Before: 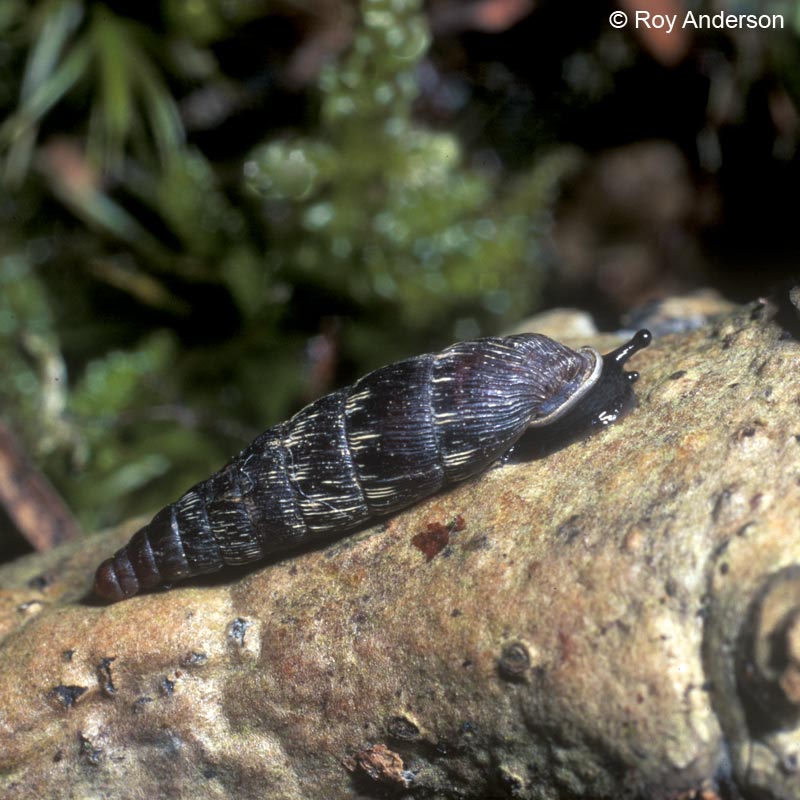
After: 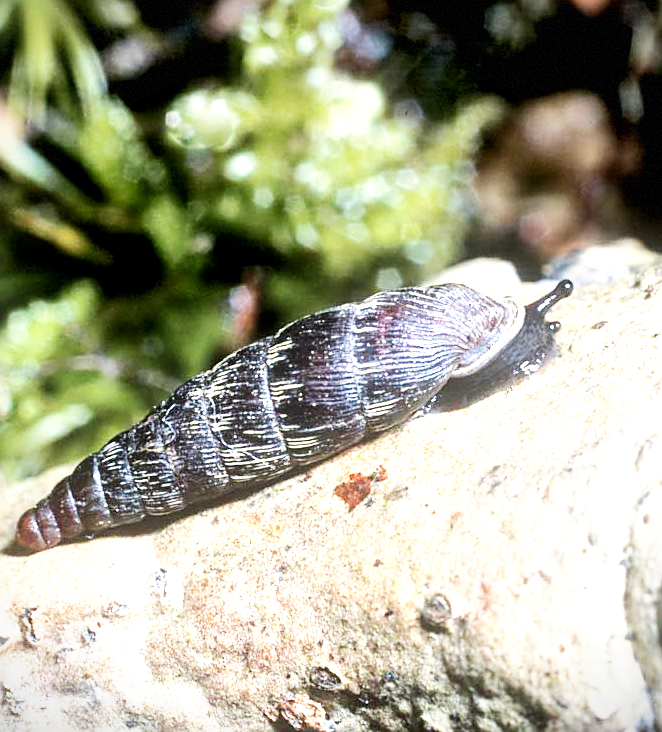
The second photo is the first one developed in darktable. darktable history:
crop: left 9.807%, top 6.259%, right 7.334%, bottom 2.177%
exposure: black level correction 0, exposure 1.4 EV, compensate highlight preservation false
base curve: curves: ch0 [(0, 0) (0.007, 0.004) (0.027, 0.03) (0.046, 0.07) (0.207, 0.54) (0.442, 0.872) (0.673, 0.972) (1, 1)], preserve colors none
sharpen: on, module defaults
vignetting: fall-off start 97.28%, fall-off radius 79%, brightness -0.462, saturation -0.3, width/height ratio 1.114, dithering 8-bit output, unbound false
local contrast: mode bilateral grid, contrast 20, coarseness 50, detail 120%, midtone range 0.2
